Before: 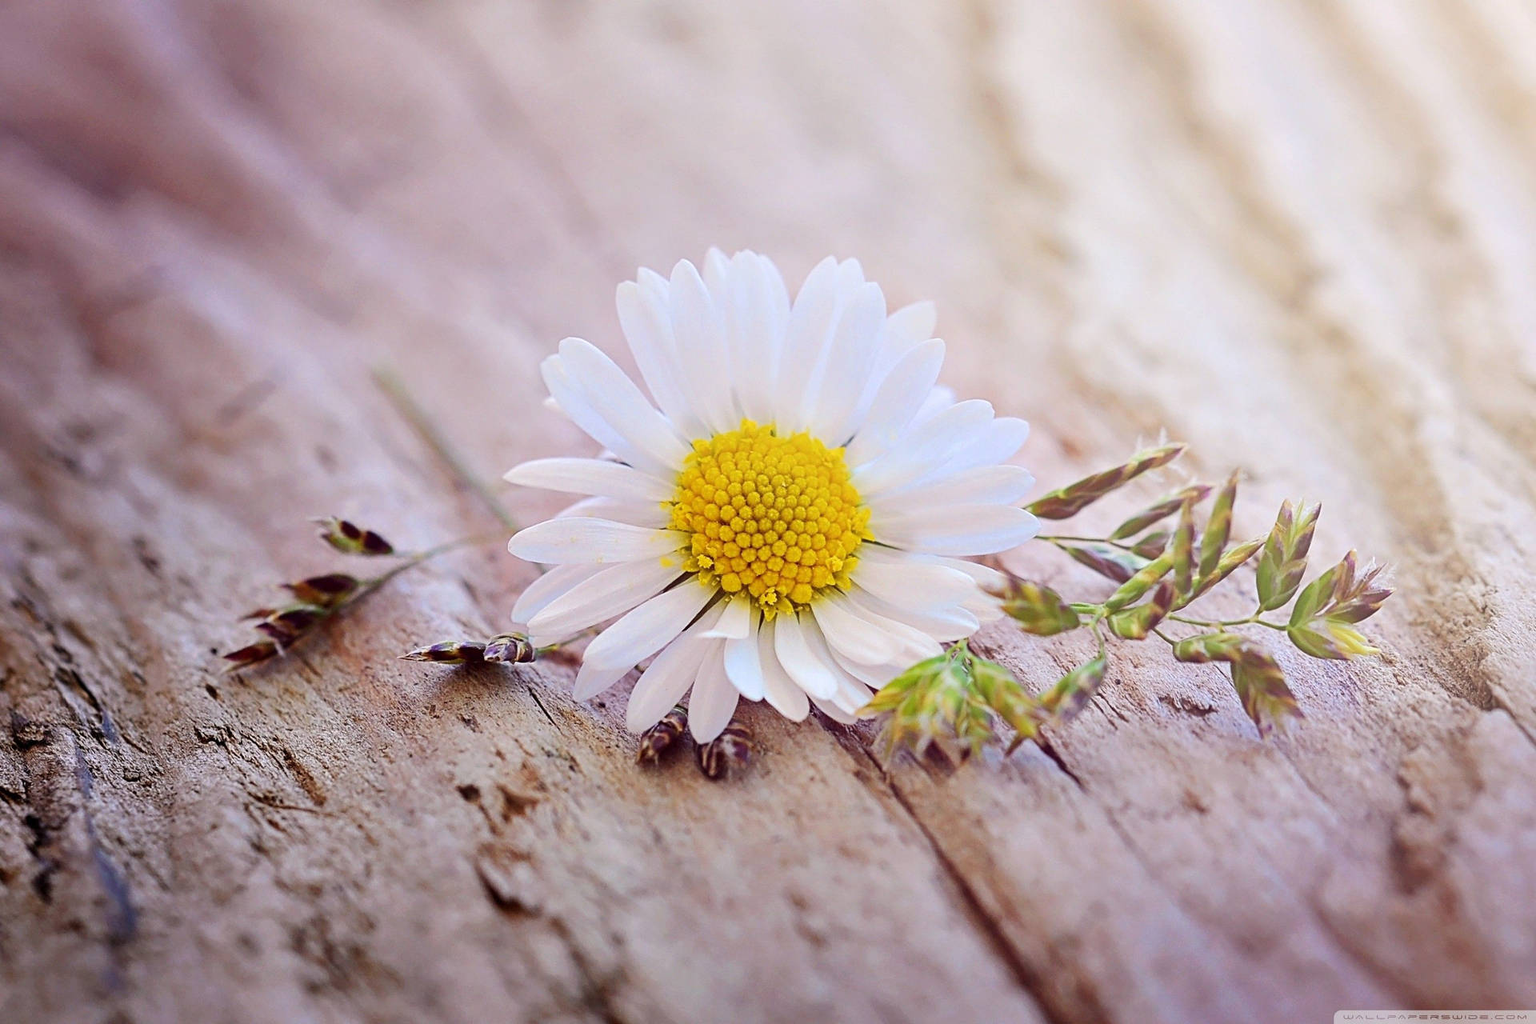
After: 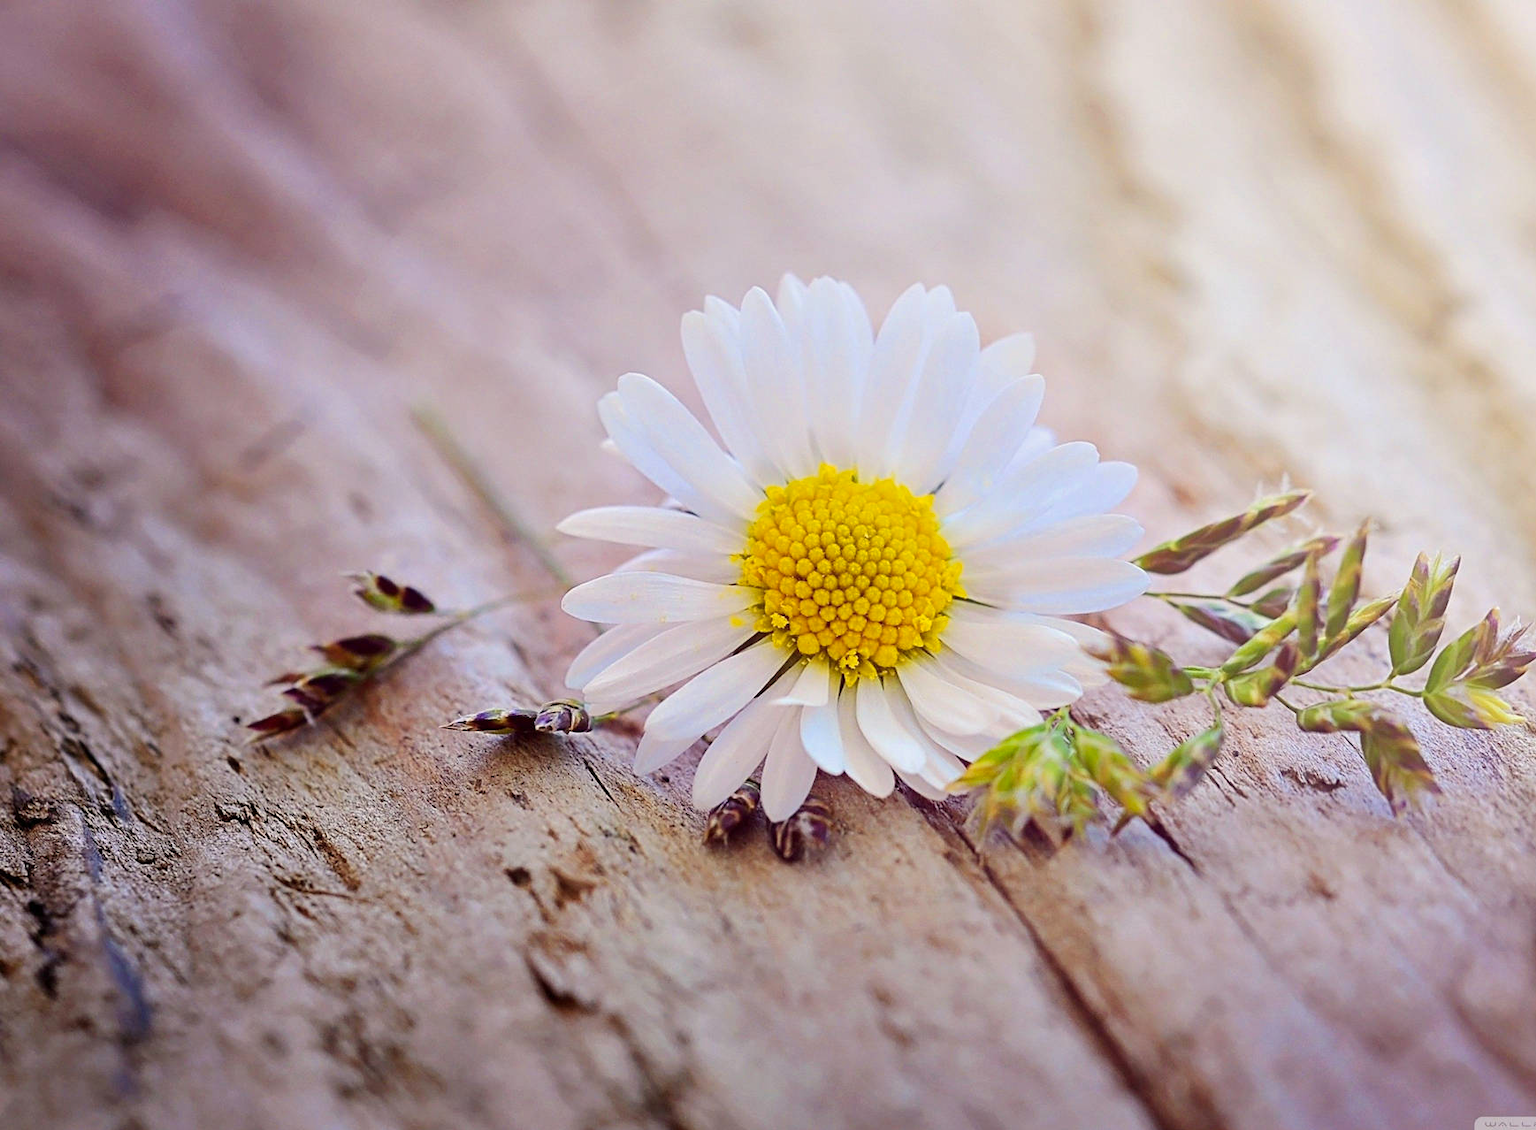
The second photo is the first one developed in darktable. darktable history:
crop: right 9.51%, bottom 0.037%
color calibration: output R [0.994, 0.059, -0.119, 0], output G [-0.036, 1.09, -0.119, 0], output B [0.078, -0.108, 0.961, 0], illuminant same as pipeline (D50), adaptation XYZ, x 0.346, y 0.358, temperature 5008.78 K
